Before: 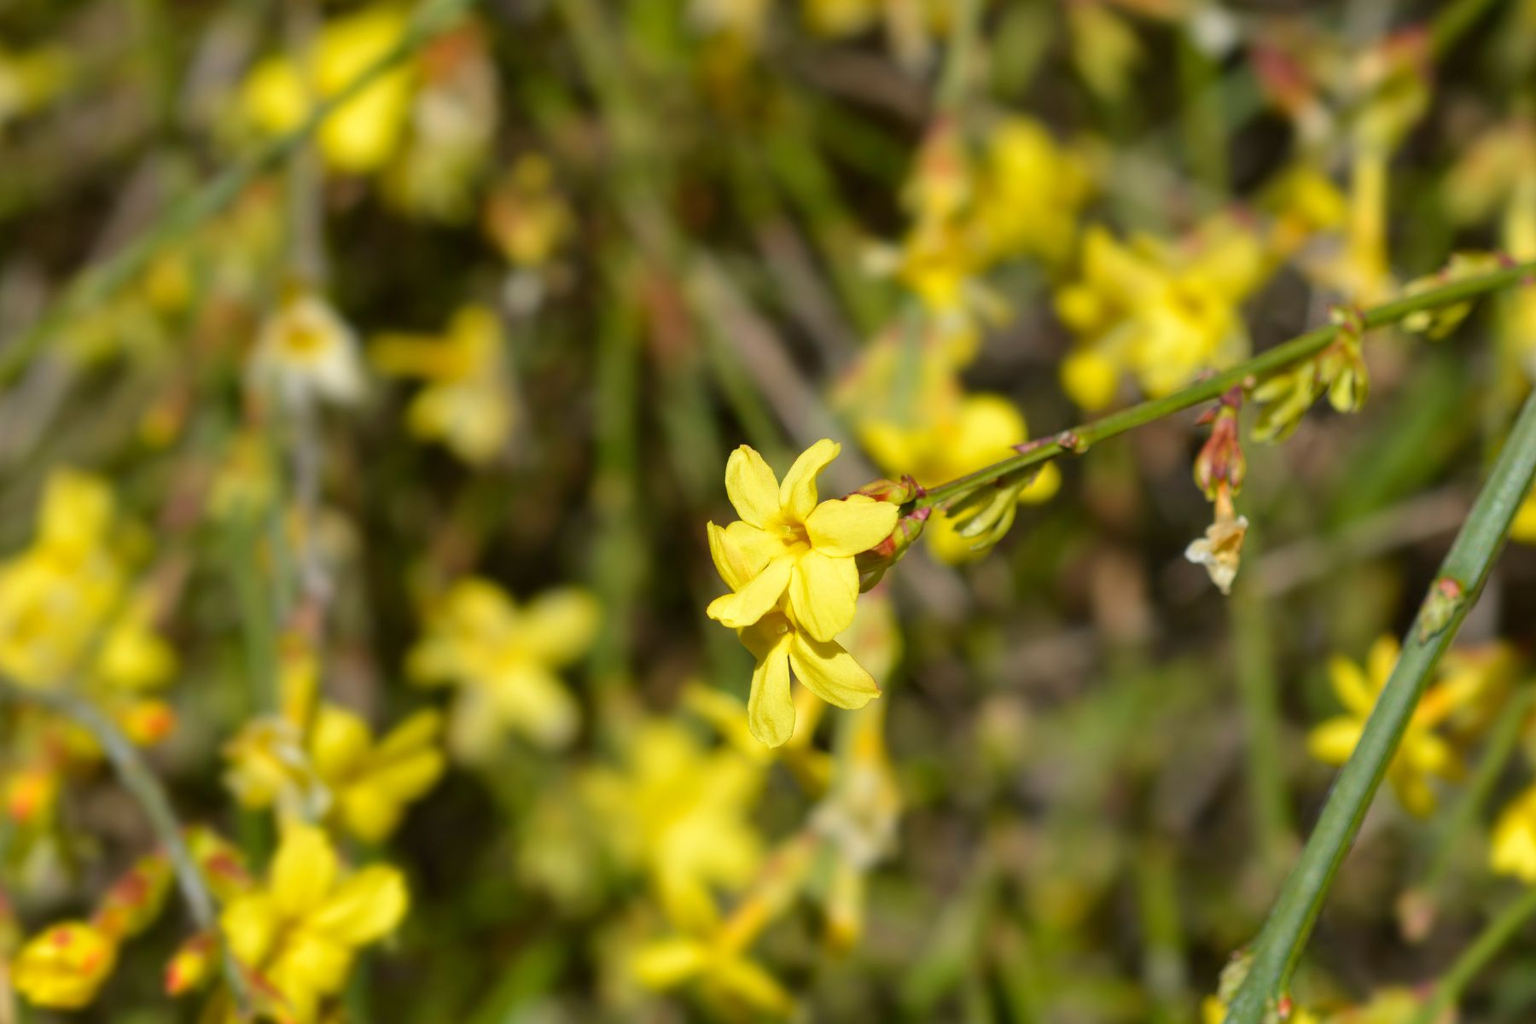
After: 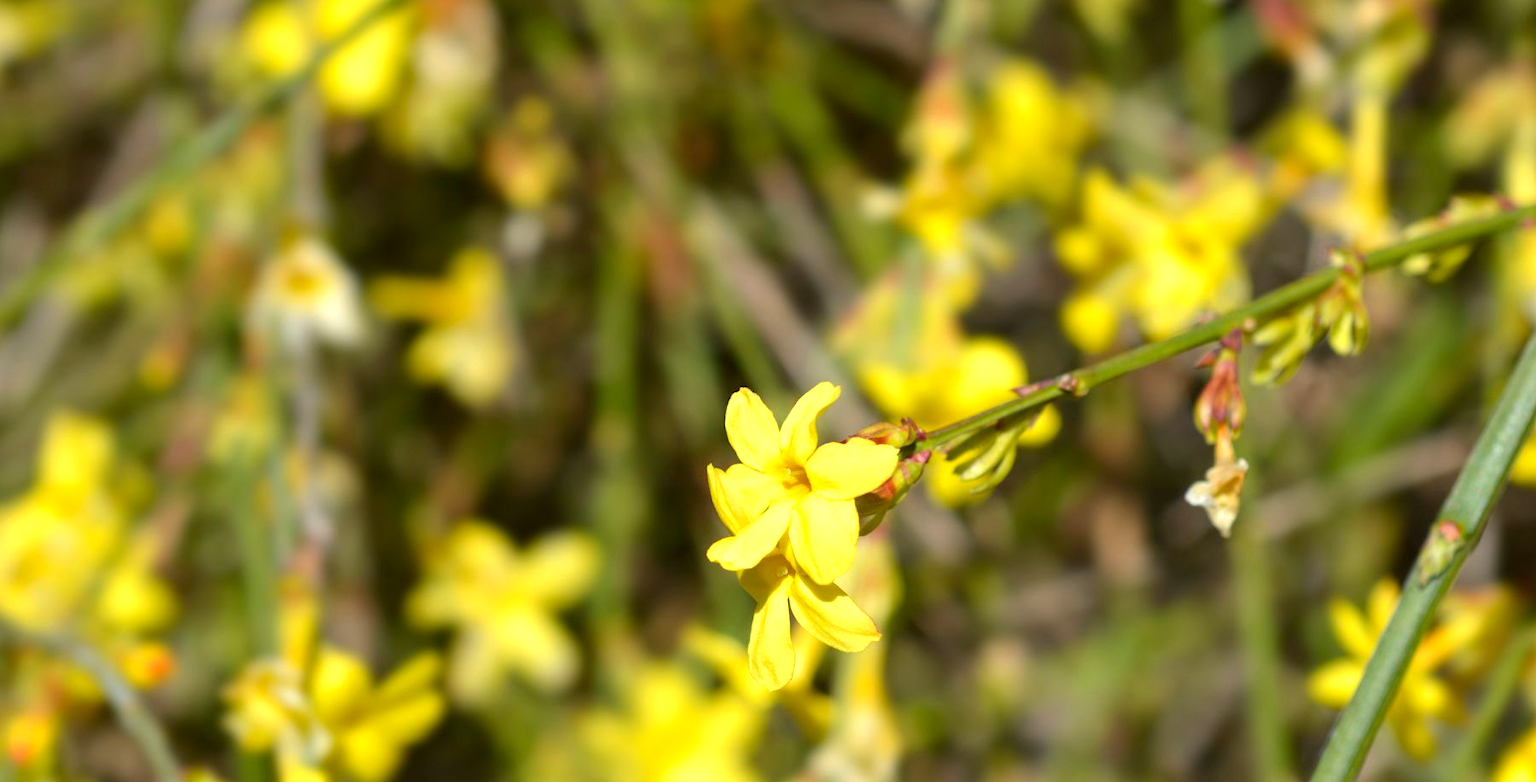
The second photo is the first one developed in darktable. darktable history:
crop: top 5.65%, bottom 17.904%
exposure: black level correction 0.001, exposure 0.5 EV, compensate highlight preservation false
